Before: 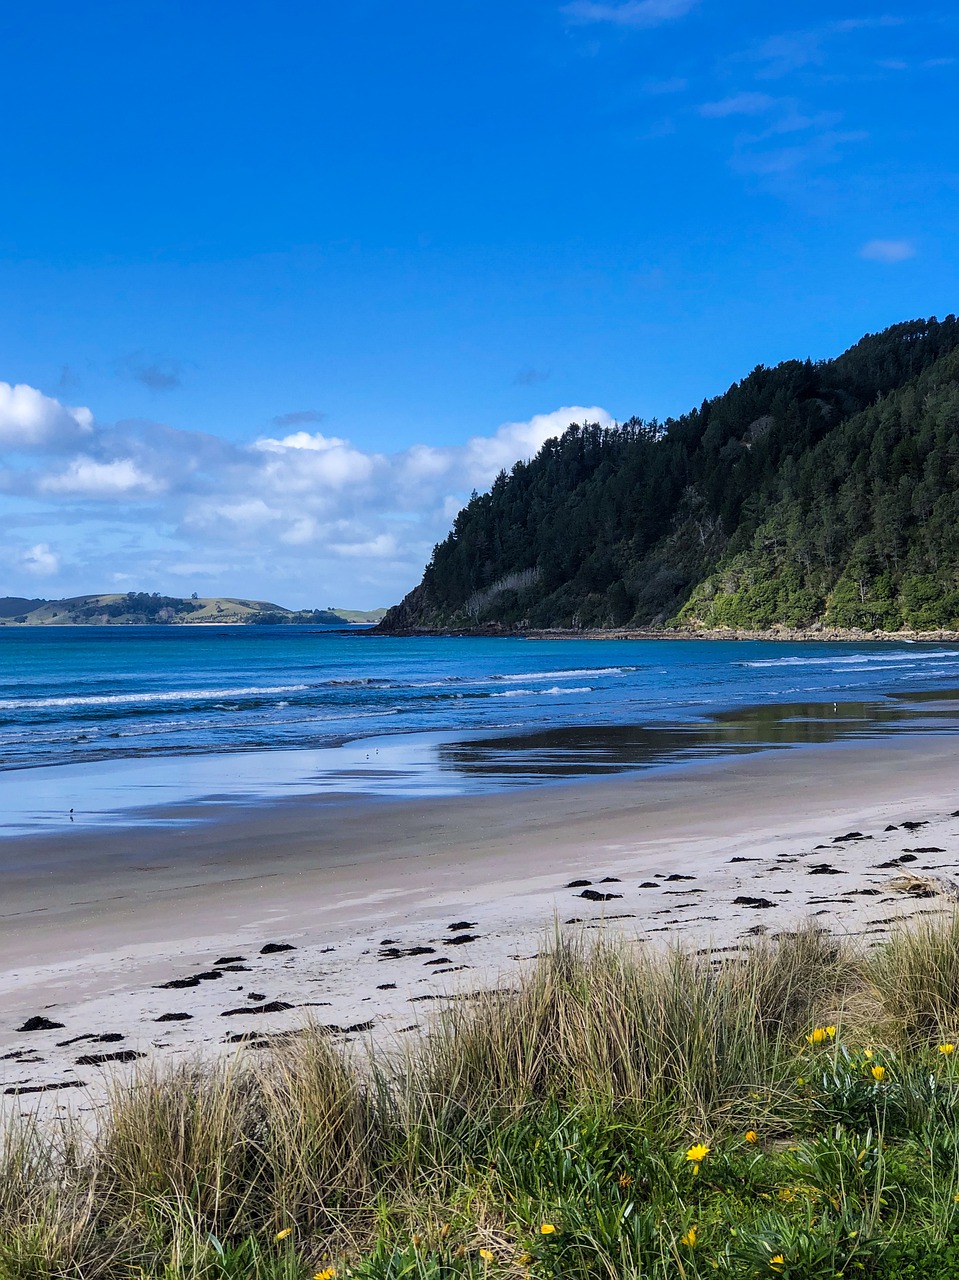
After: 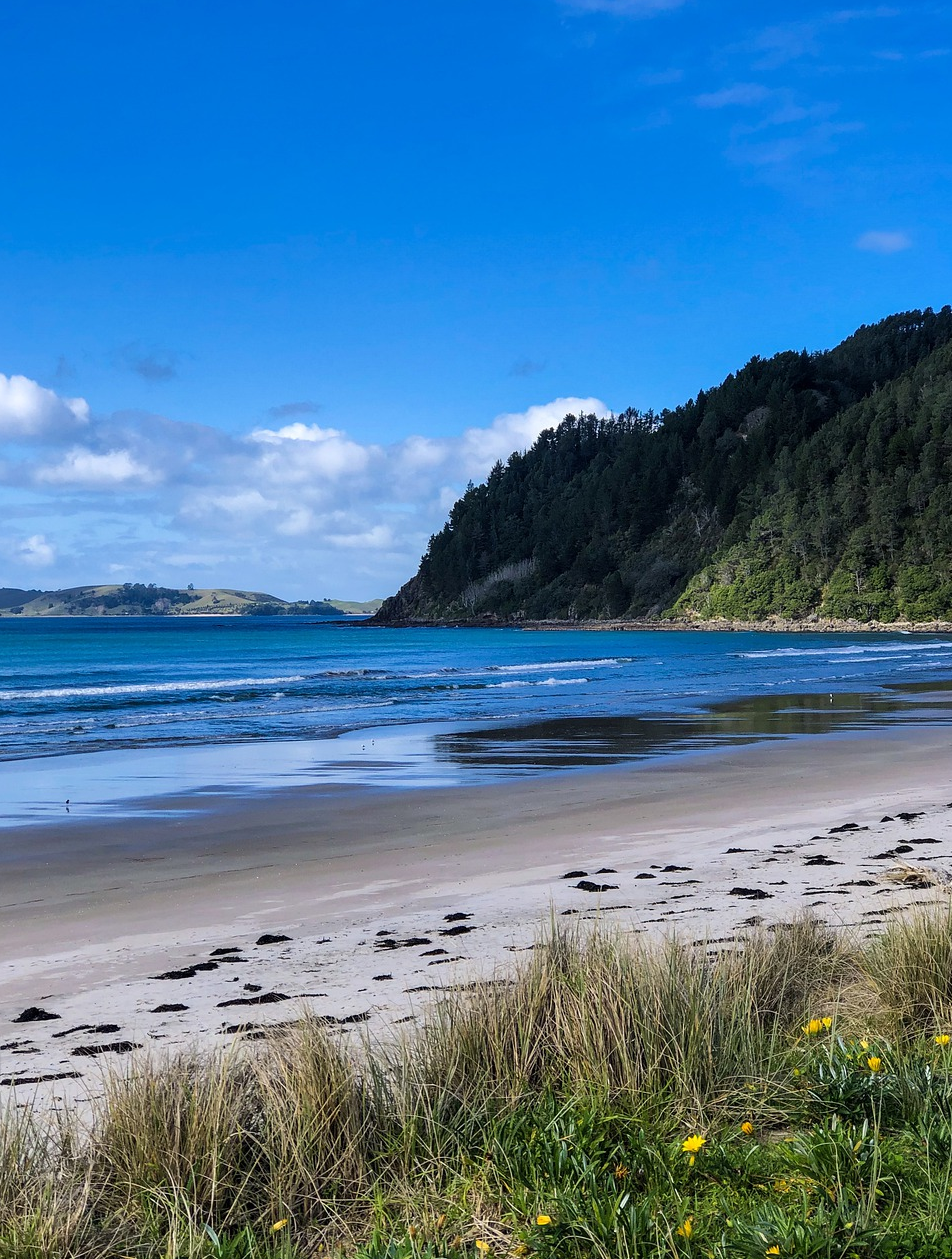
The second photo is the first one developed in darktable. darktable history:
crop: left 0.488%, top 0.766%, right 0.17%, bottom 0.8%
